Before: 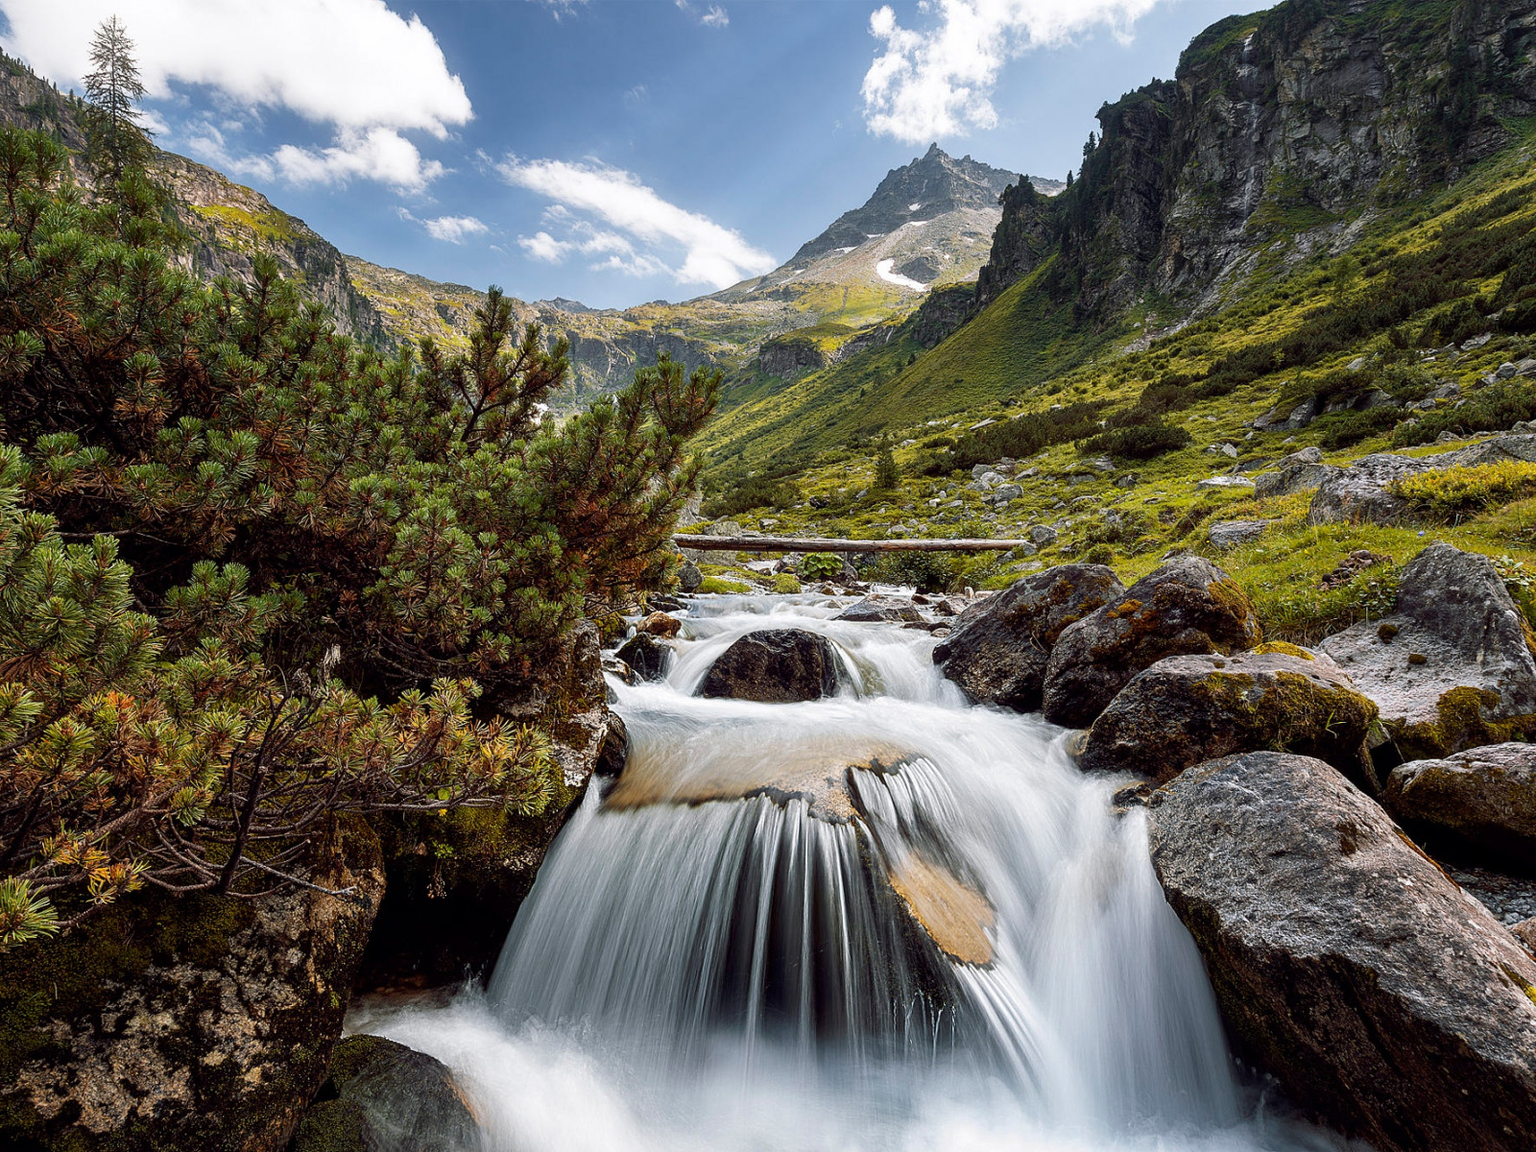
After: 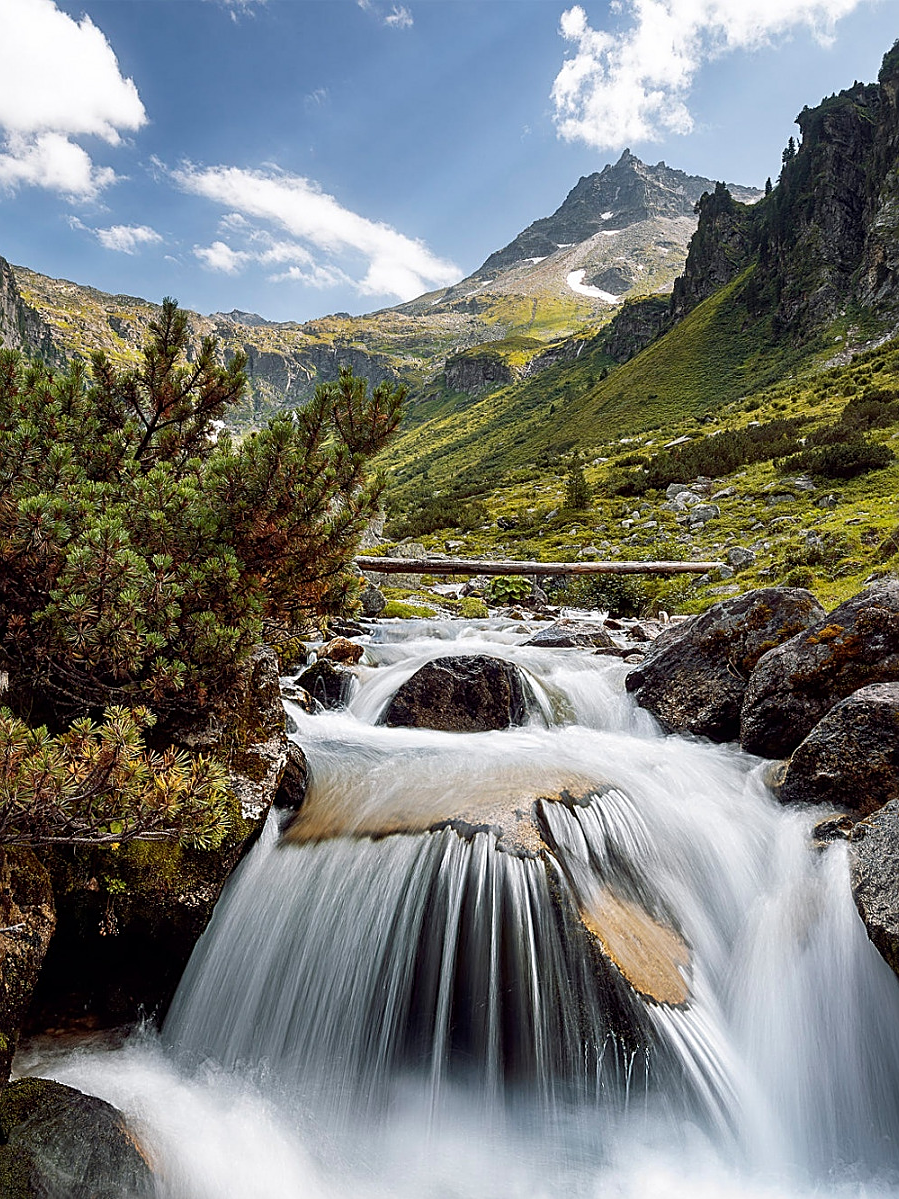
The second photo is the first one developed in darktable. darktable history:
sharpen: on, module defaults
crop: left 21.67%, right 22.099%, bottom 0.004%
